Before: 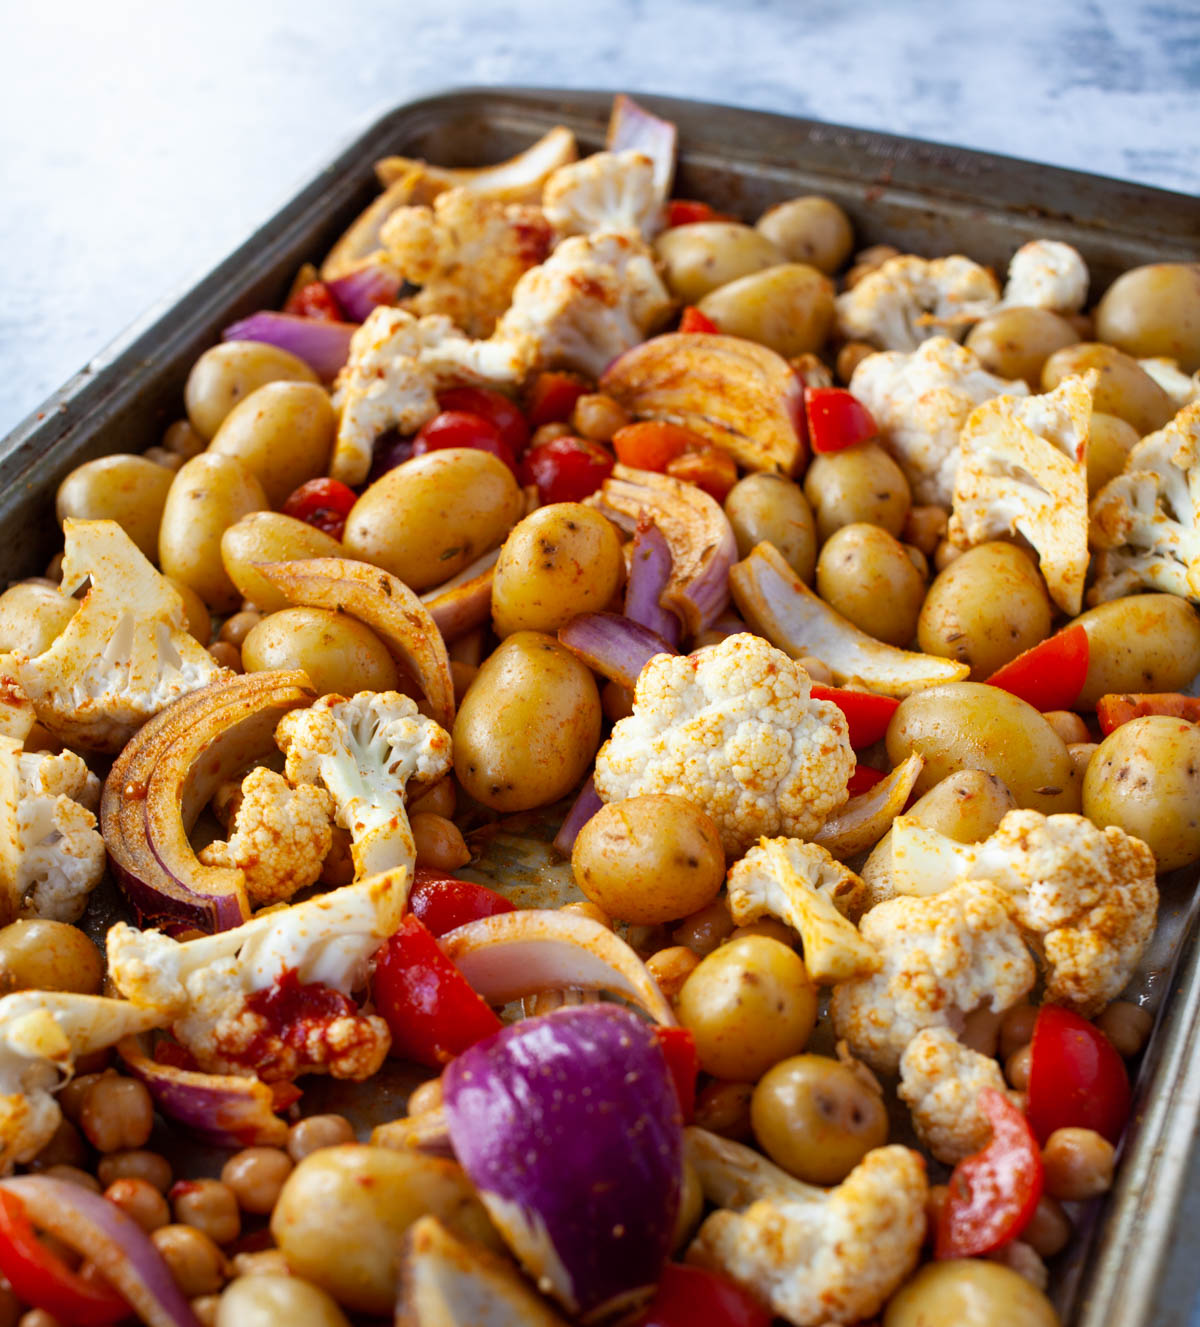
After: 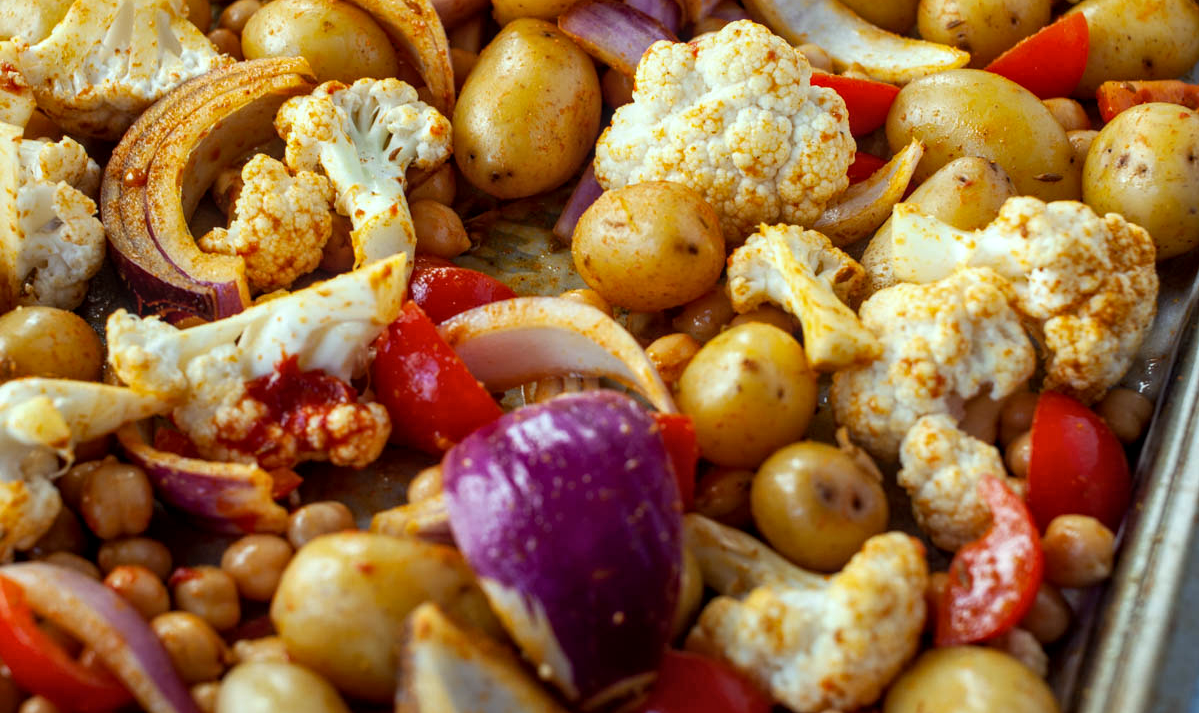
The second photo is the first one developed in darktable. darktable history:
exposure: compensate highlight preservation false
color correction: highlights a* -6.69, highlights b* 0.49
crop and rotate: top 46.237%
local contrast: on, module defaults
